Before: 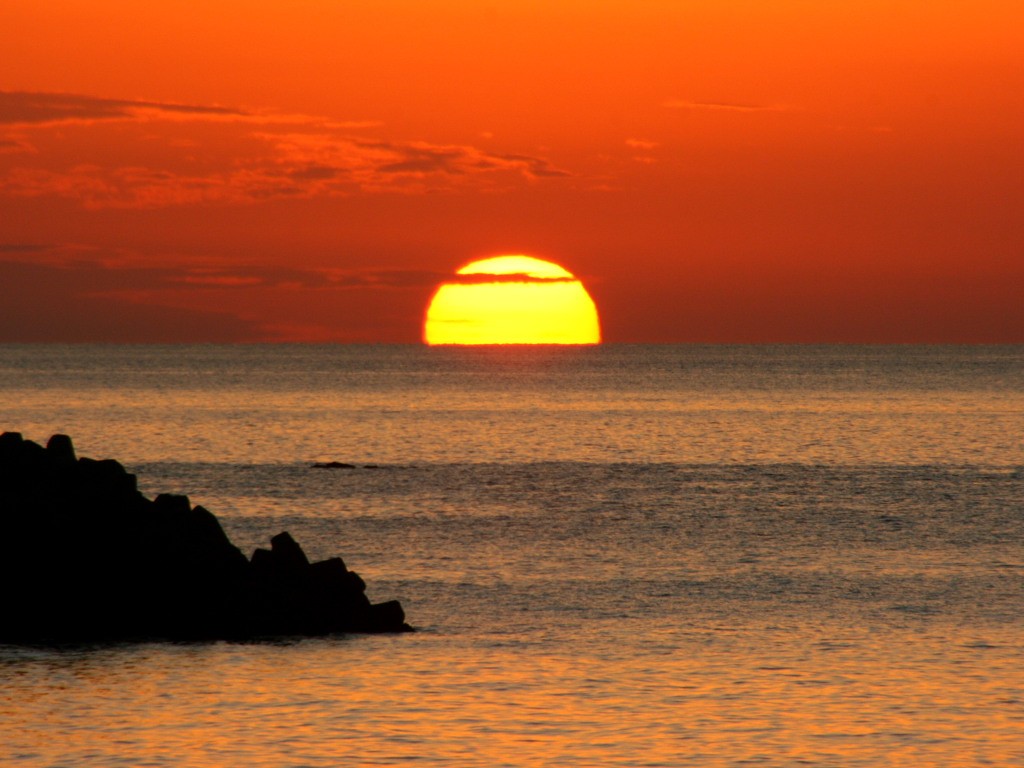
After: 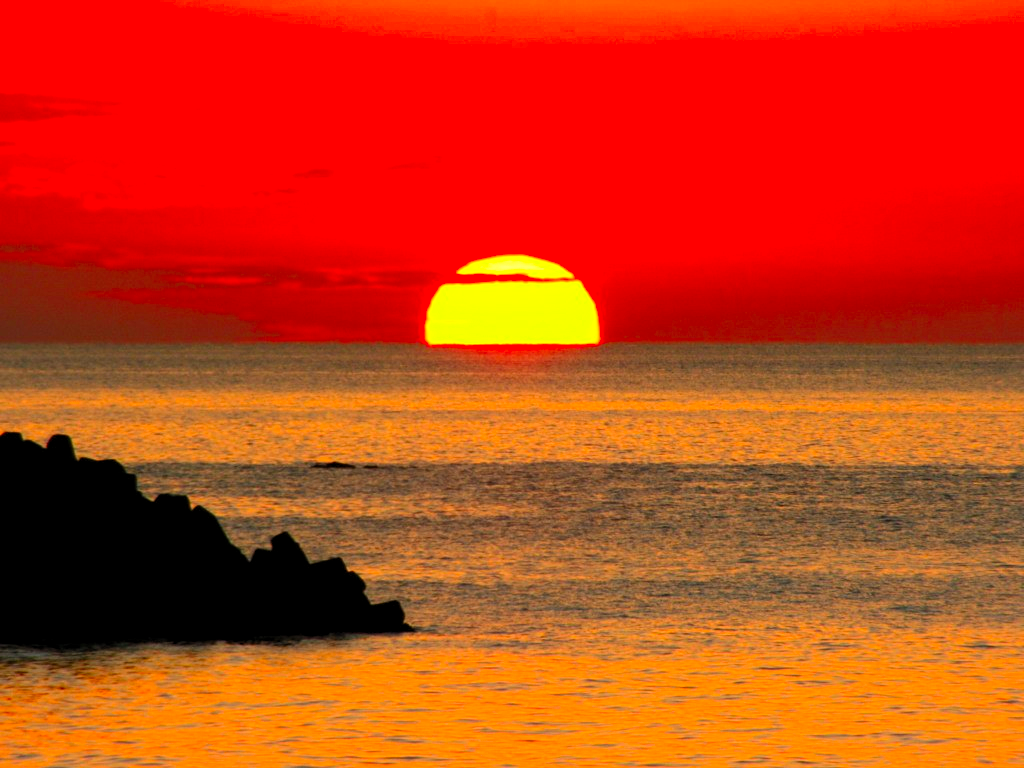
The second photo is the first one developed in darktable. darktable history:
contrast brightness saturation: contrast 0.2, brightness 0.2, saturation 0.8
levels: levels [0.026, 0.507, 0.987]
